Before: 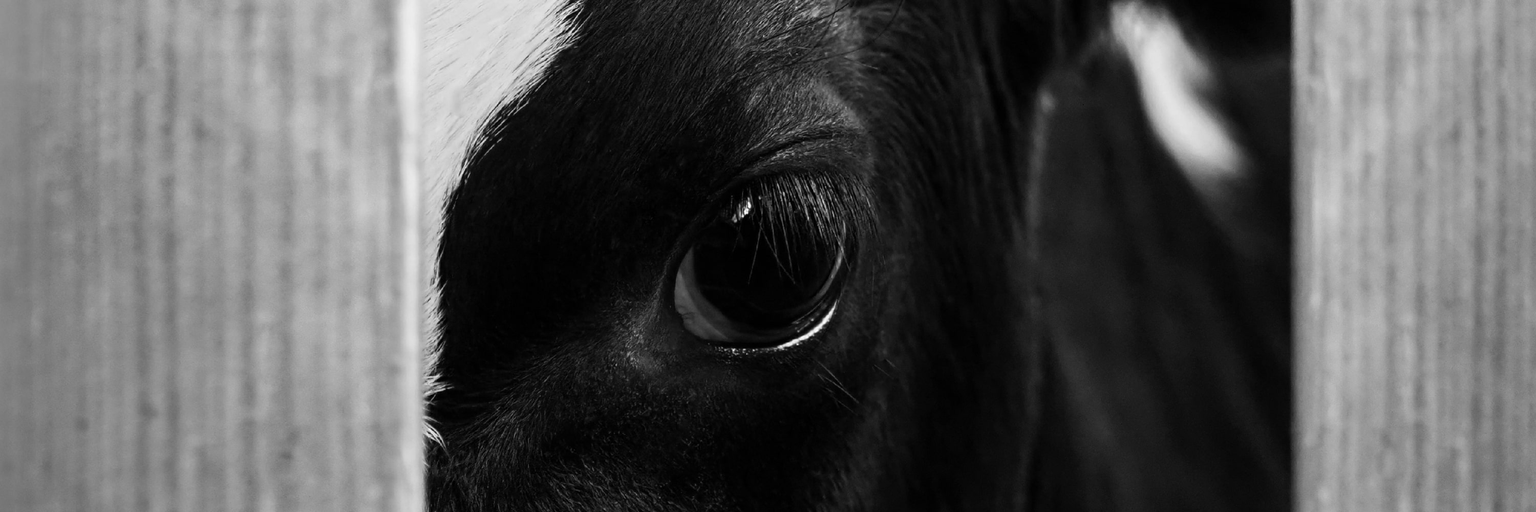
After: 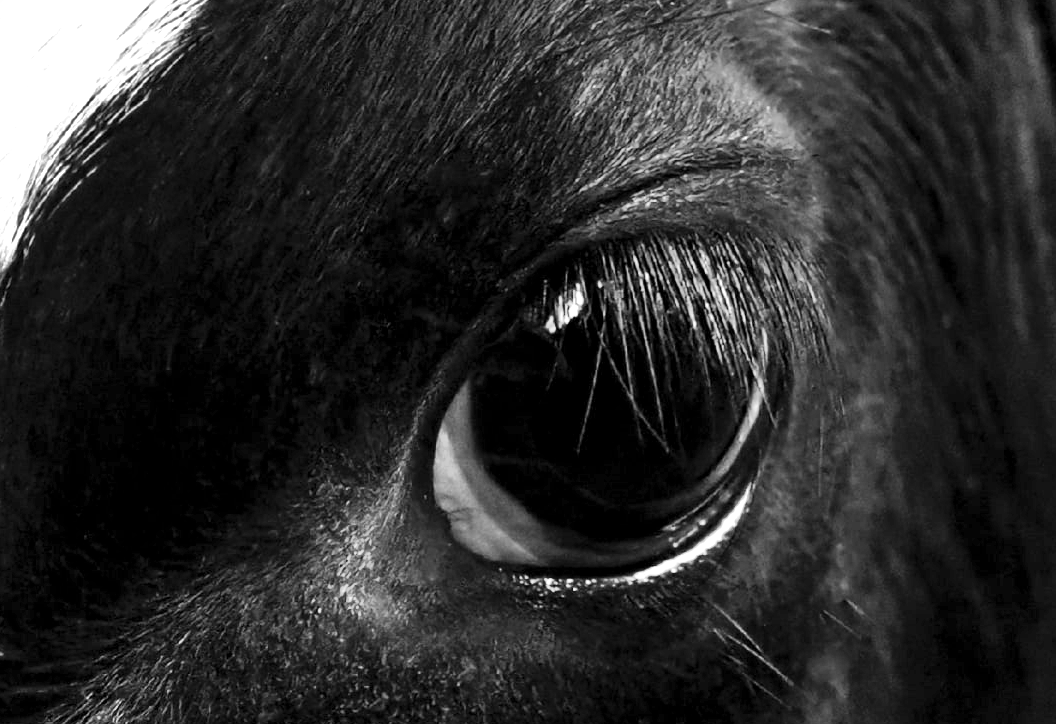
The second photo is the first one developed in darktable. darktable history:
shadows and highlights: soften with gaussian
exposure: black level correction 0.001, exposure 1.05 EV, compensate exposure bias true, compensate highlight preservation false
crop and rotate: left 29.476%, top 10.214%, right 35.32%, bottom 17.333%
